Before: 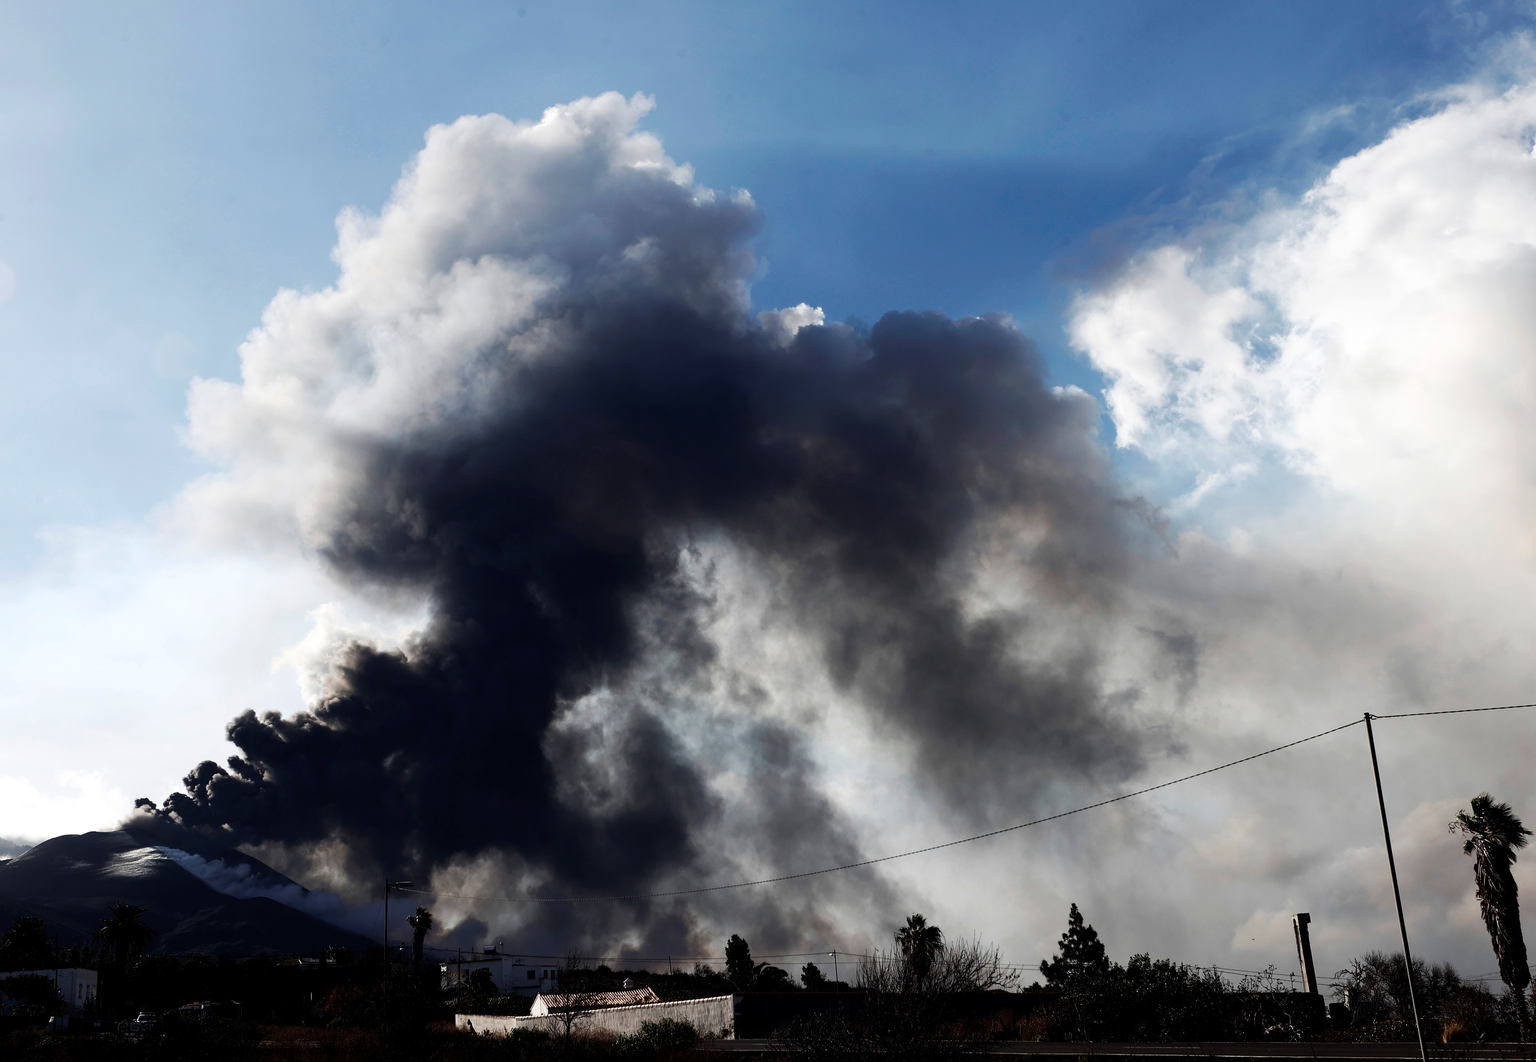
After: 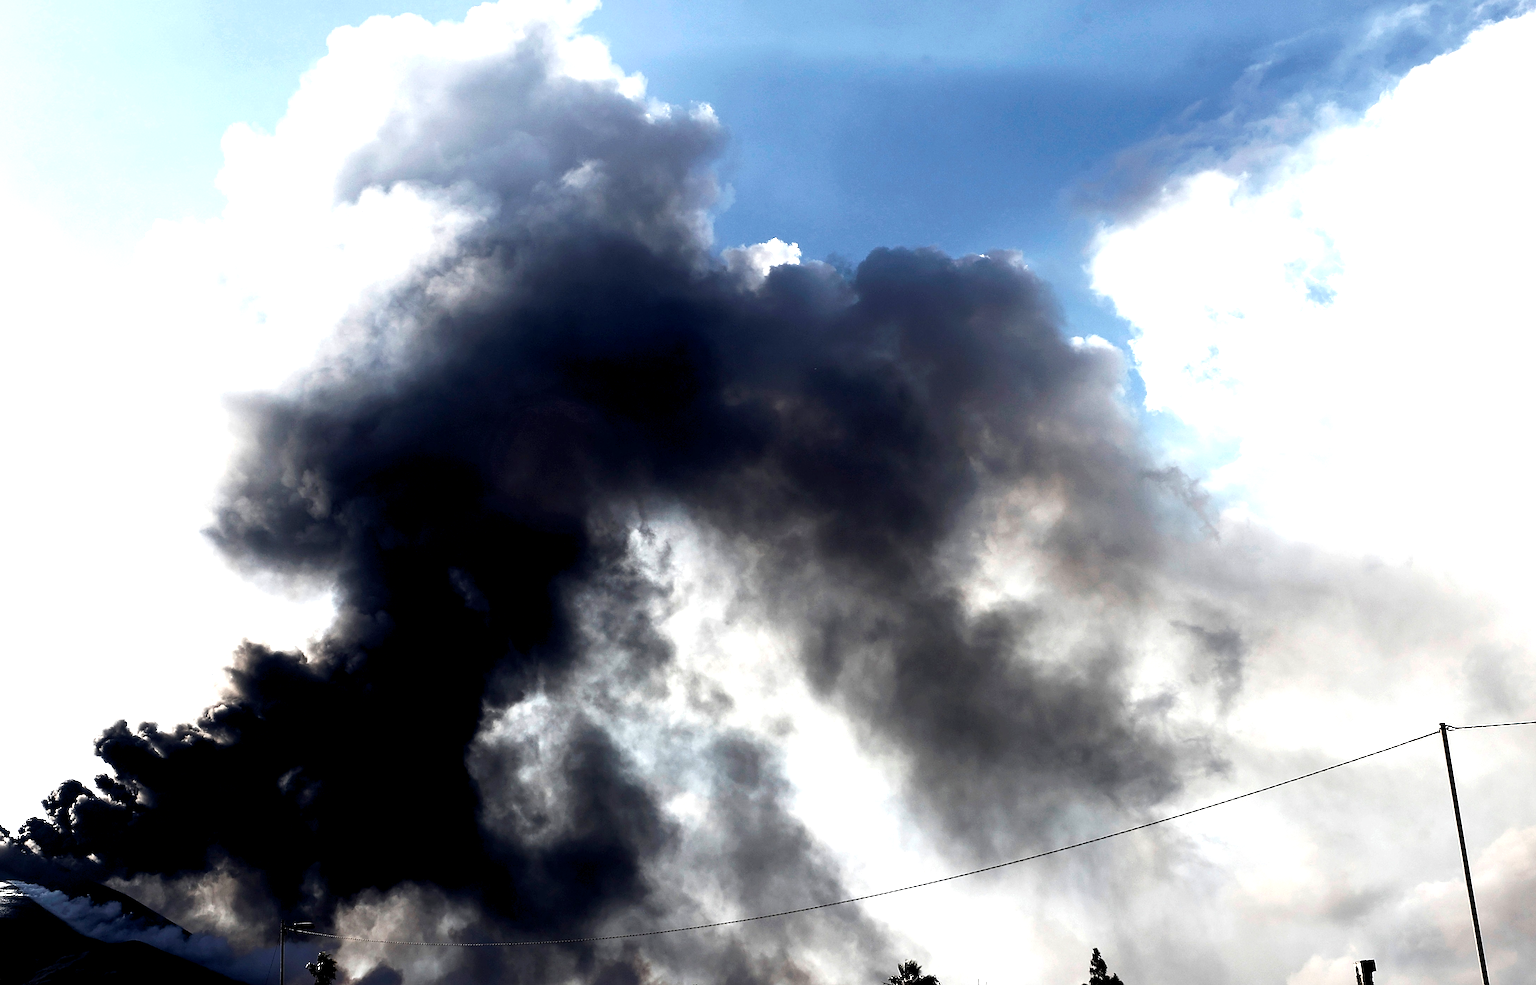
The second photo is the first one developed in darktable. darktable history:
contrast equalizer: octaves 7, y [[0.5, 0.502, 0.506, 0.511, 0.52, 0.537], [0.5 ×6], [0.505, 0.509, 0.518, 0.534, 0.553, 0.561], [0 ×6], [0 ×6]]
sharpen: amount 0.572
color balance rgb: global offset › luminance -0.508%, perceptual saturation grading › global saturation 19.297%
contrast brightness saturation: contrast 0.104, saturation -0.284
crop and rotate: left 9.648%, top 9.629%, right 5.853%, bottom 11.89%
levels: white 99.97%, levels [0, 0.352, 0.703]
base curve: curves: ch0 [(0, 0) (0.74, 0.67) (1, 1)], preserve colors none
